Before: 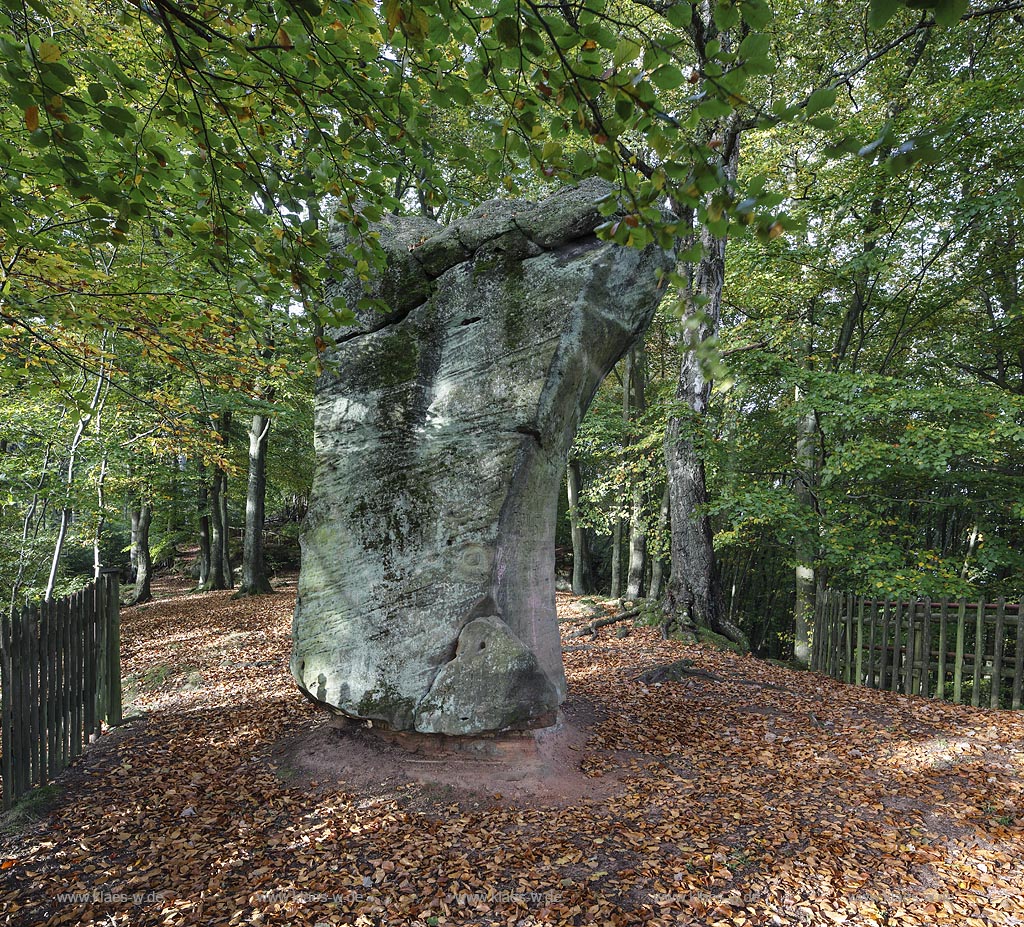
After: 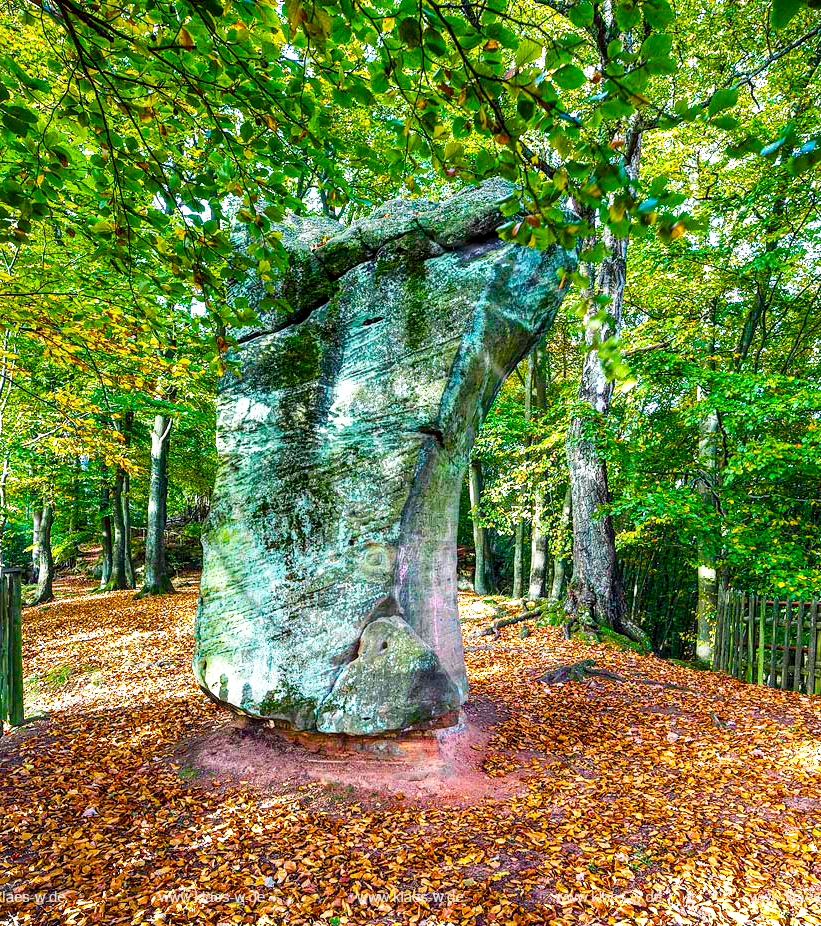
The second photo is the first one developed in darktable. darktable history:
local contrast: detail 142%
crop and rotate: left 9.597%, right 10.195%
contrast brightness saturation: saturation -0.05
base curve: curves: ch0 [(0, 0) (0.088, 0.125) (0.176, 0.251) (0.354, 0.501) (0.613, 0.749) (1, 0.877)], preserve colors none
color balance rgb: linear chroma grading › global chroma 25%, perceptual saturation grading › global saturation 40%, perceptual saturation grading › highlights -50%, perceptual saturation grading › shadows 30%, perceptual brilliance grading › global brilliance 25%, global vibrance 60%
